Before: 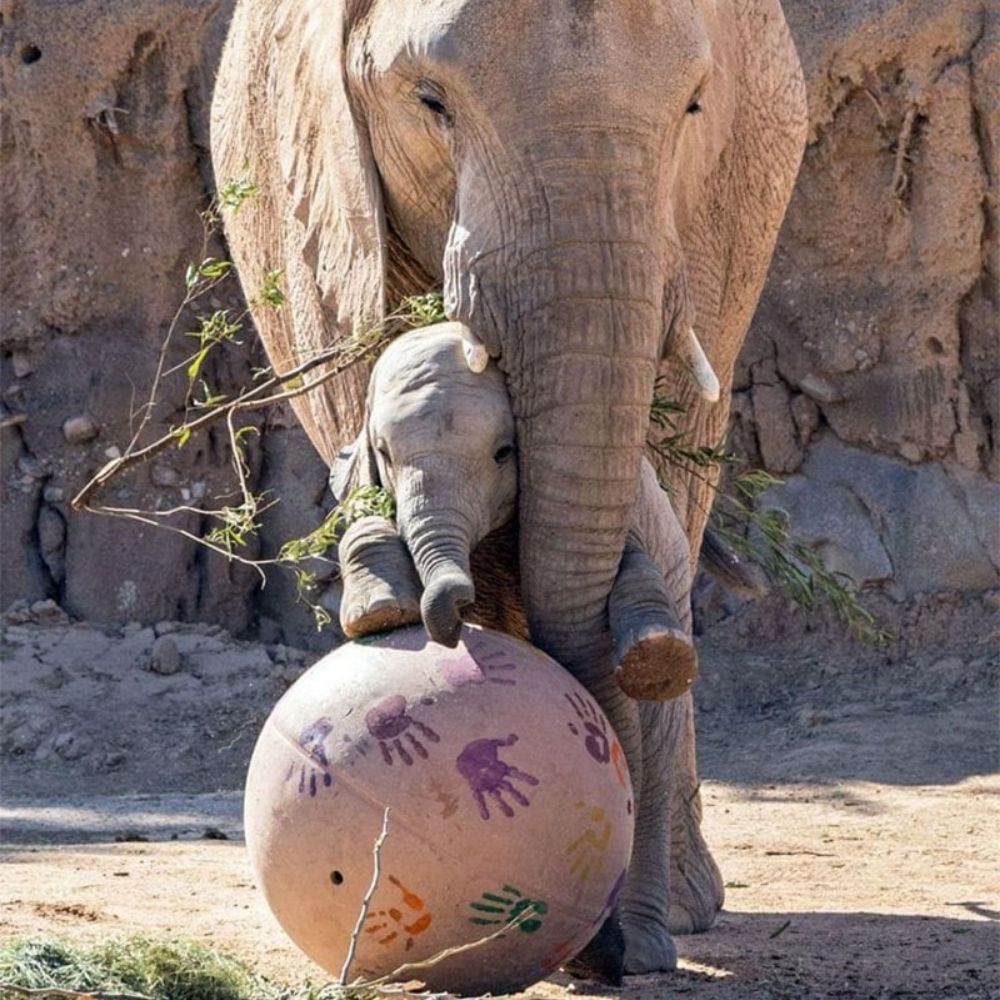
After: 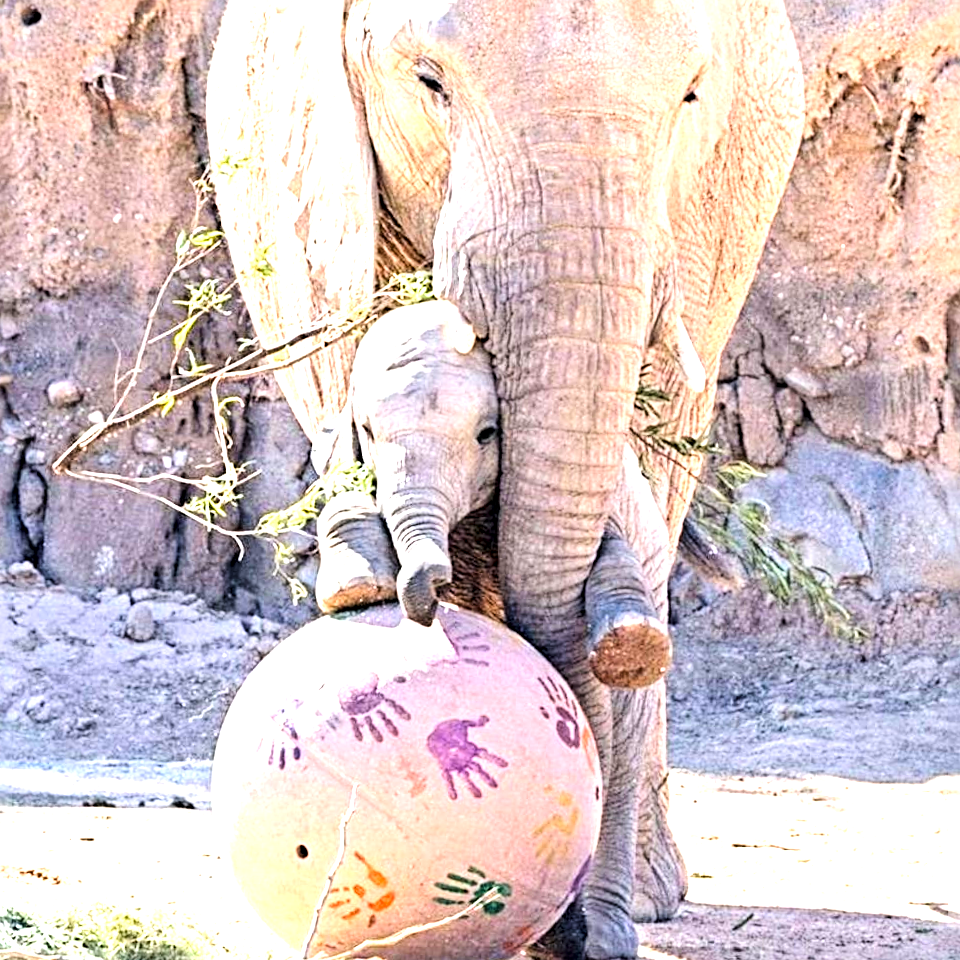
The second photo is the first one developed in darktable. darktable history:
tone curve: curves: ch0 [(0, 0) (0.004, 0.001) (0.133, 0.112) (0.325, 0.362) (0.832, 0.893) (1, 1)], color space Lab, linked channels, preserve colors none
color balance: contrast -0.5%
crop and rotate: angle -2.38°
white balance: red 1.009, blue 1.027
local contrast: highlights 100%, shadows 100%, detail 120%, midtone range 0.2
exposure: exposure 2 EV, compensate exposure bias true, compensate highlight preservation false
sharpen: radius 4.883
